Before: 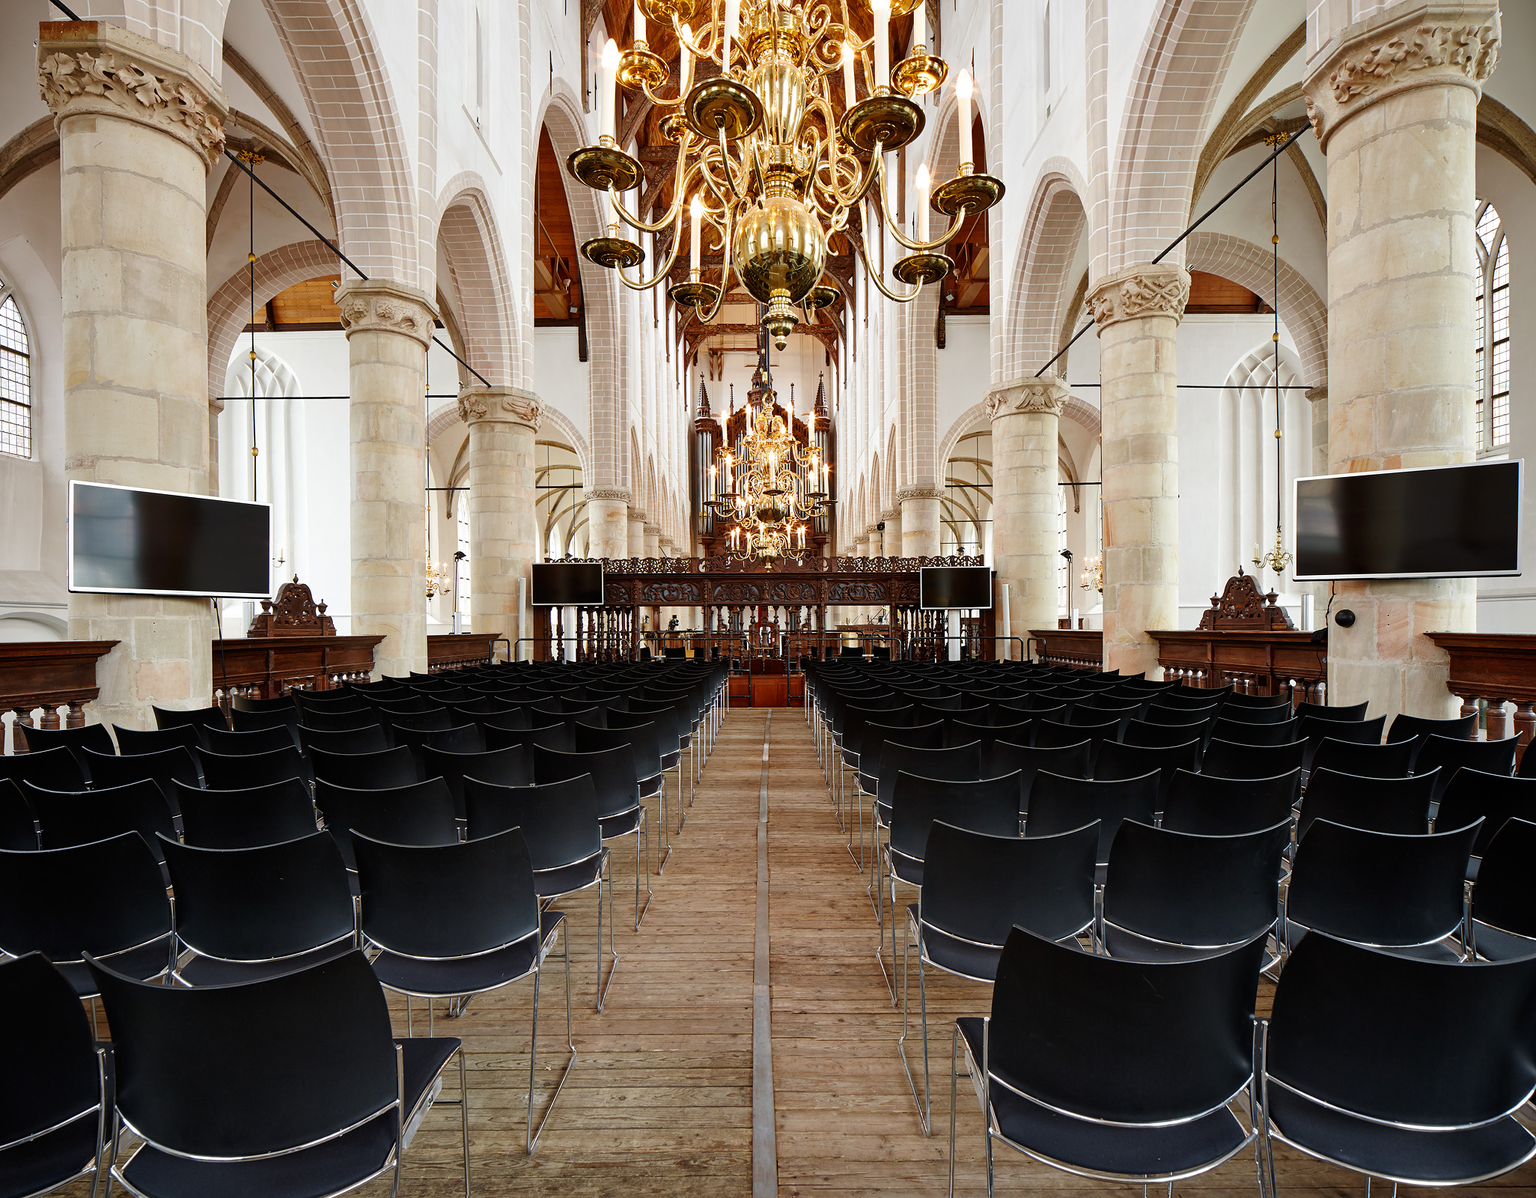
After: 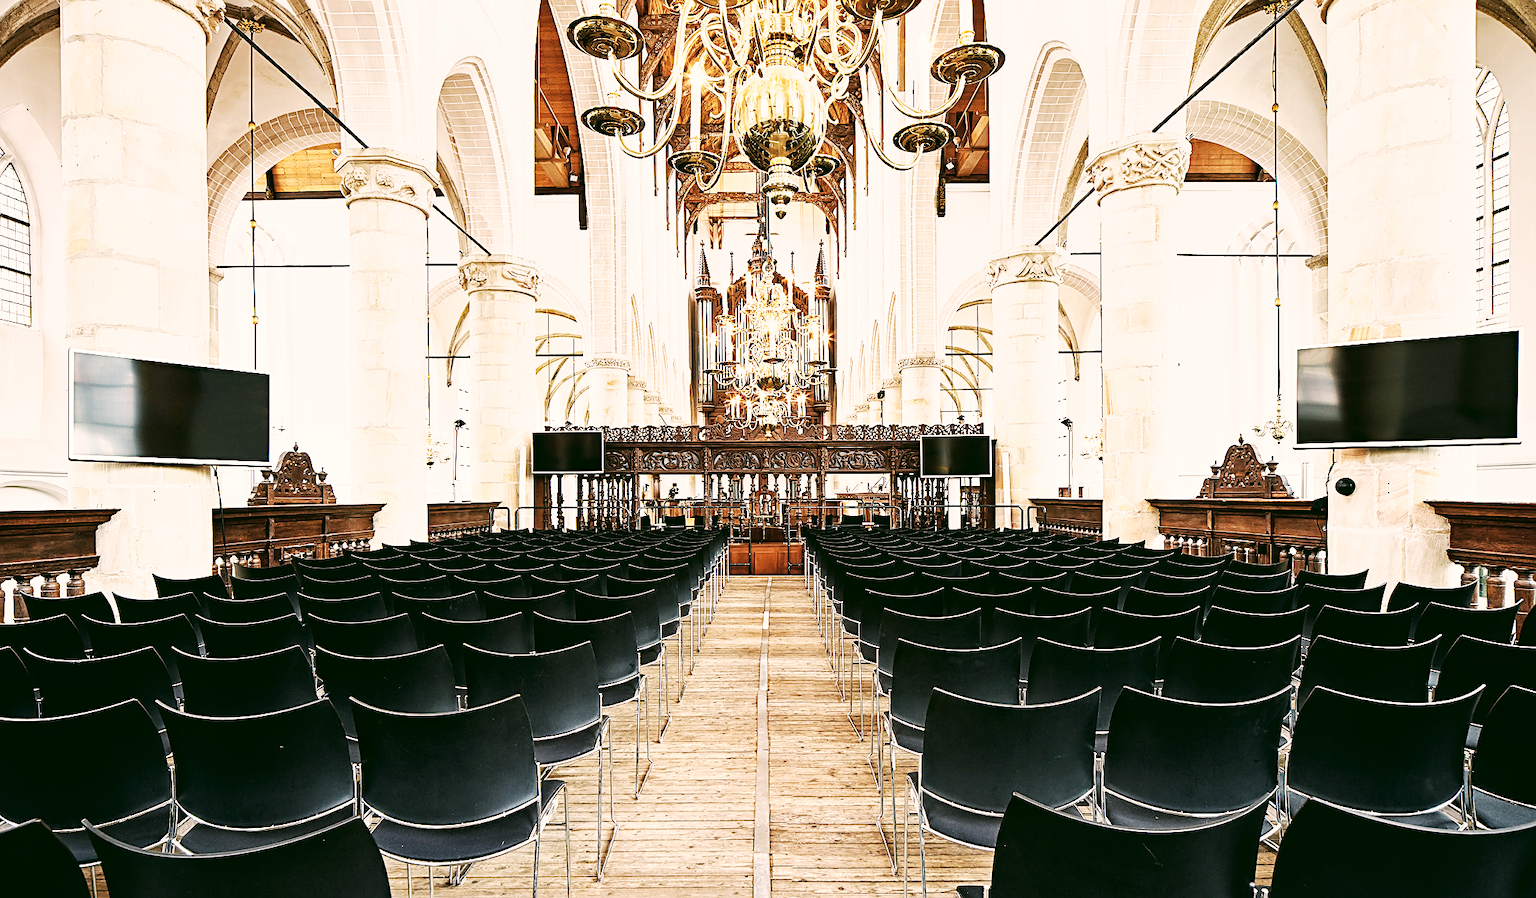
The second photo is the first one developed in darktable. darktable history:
crop: top 11.013%, bottom 13.888%
exposure: black level correction 0, exposure 0.702 EV, compensate exposure bias true, compensate highlight preservation false
sharpen: on, module defaults
color correction: highlights a* 4.56, highlights b* 4.93, shadows a* -8.28, shadows b* 4.94
local contrast: highlights 103%, shadows 98%, detail 131%, midtone range 0.2
base curve: curves: ch0 [(0, 0) (0.007, 0.004) (0.027, 0.03) (0.046, 0.07) (0.207, 0.54) (0.442, 0.872) (0.673, 0.972) (1, 1)], preserve colors none
haze removal: compatibility mode true, adaptive false
contrast brightness saturation: contrast -0.057, saturation -0.402
